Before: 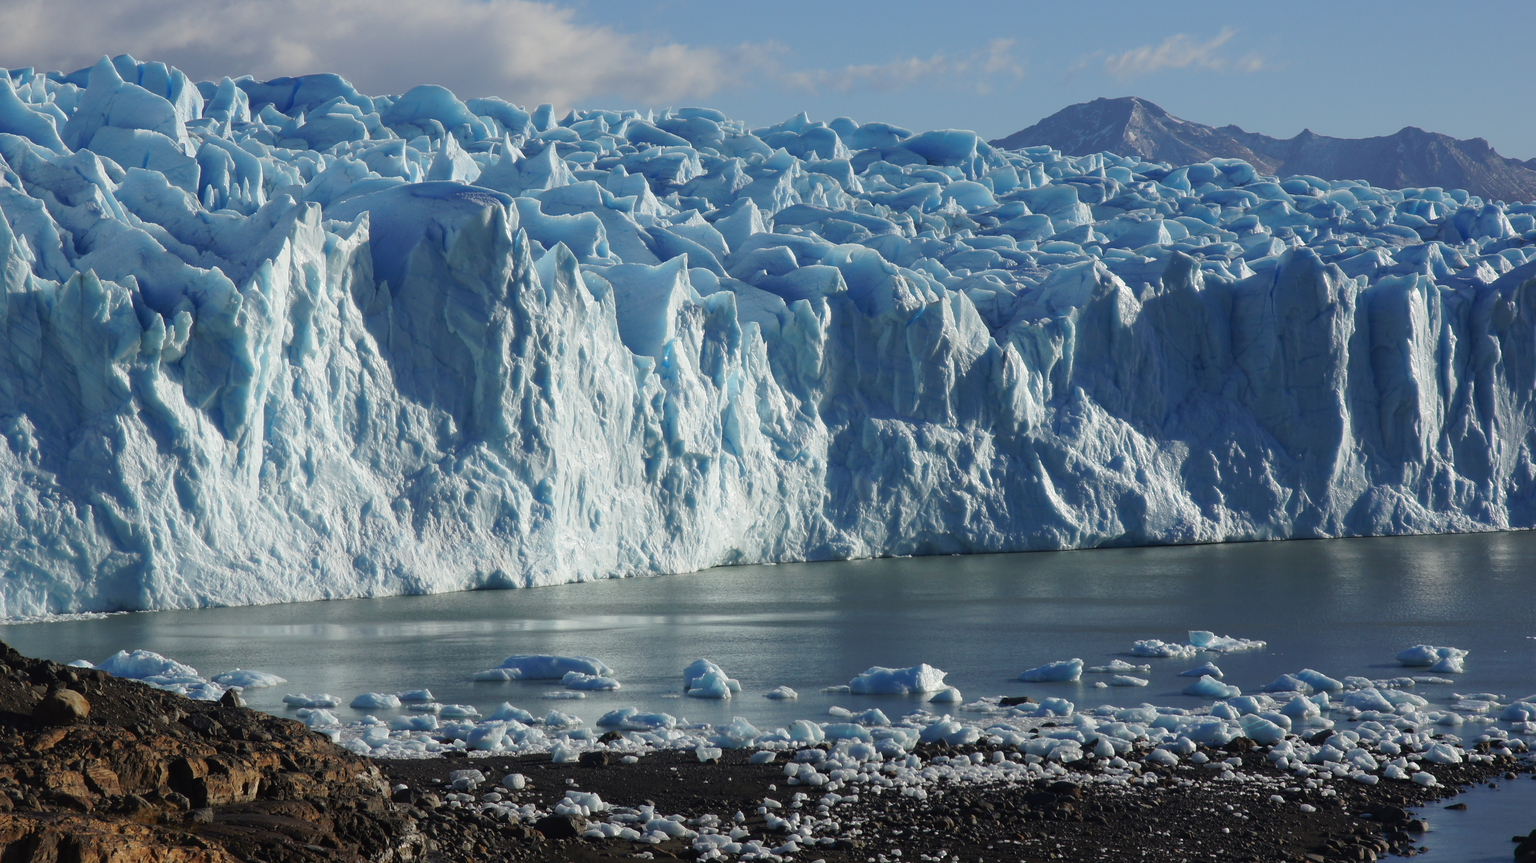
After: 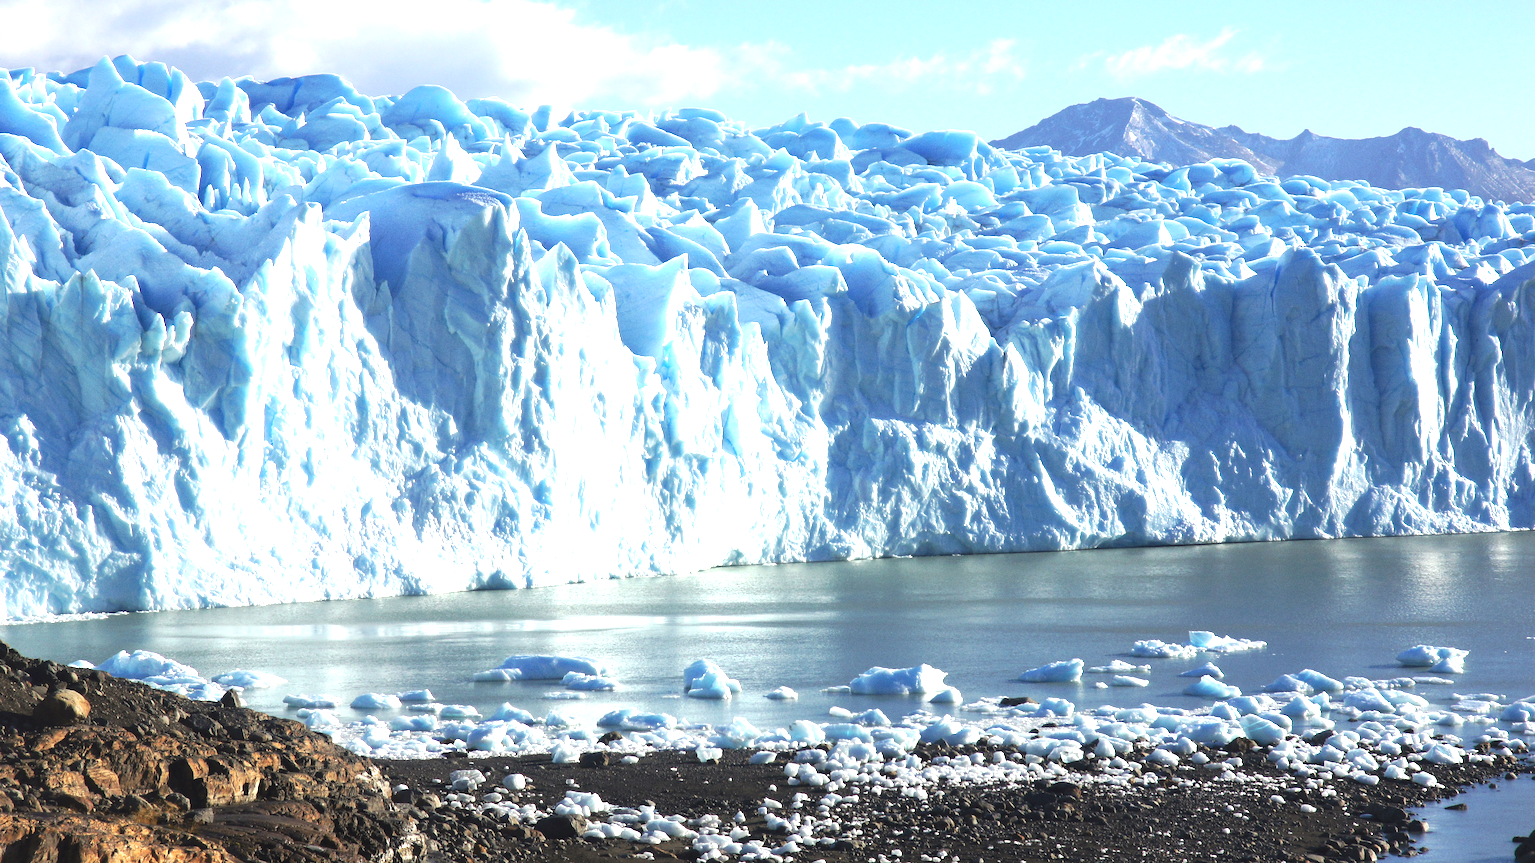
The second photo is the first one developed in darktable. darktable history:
exposure: black level correction 0, exposure 1.675 EV, compensate exposure bias true, compensate highlight preservation false
grain: coarseness 0.09 ISO
